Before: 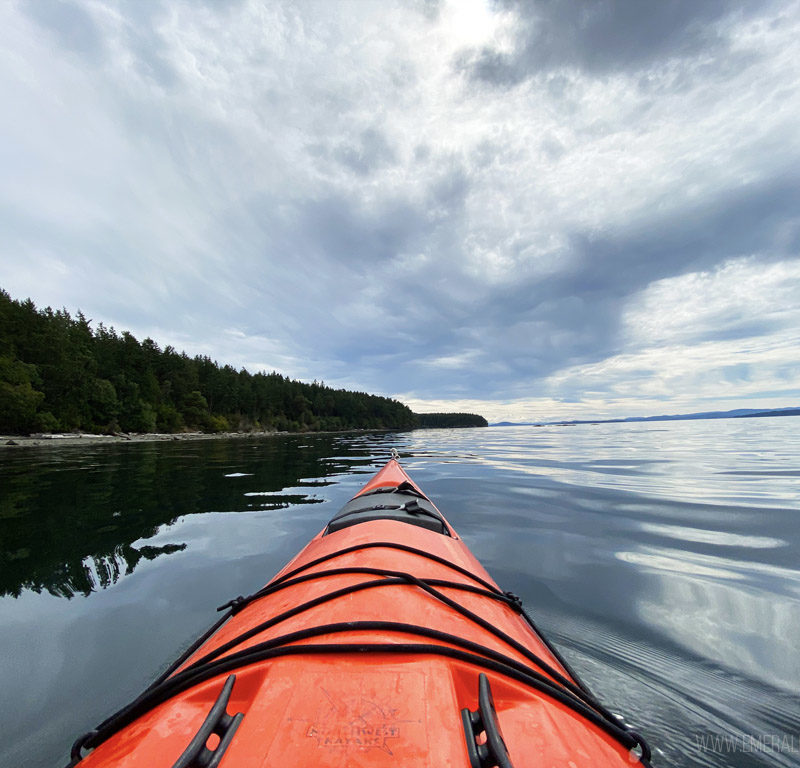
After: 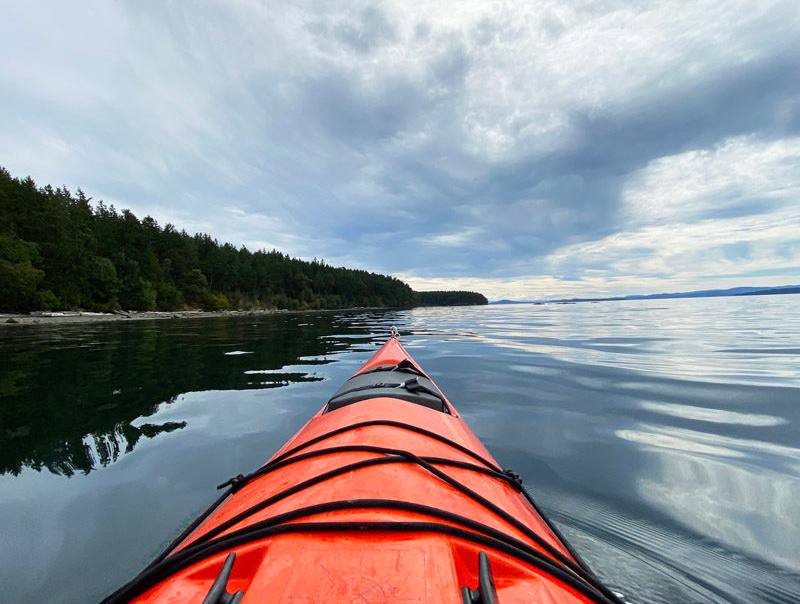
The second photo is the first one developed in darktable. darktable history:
crop and rotate: top 15.892%, bottom 5.44%
